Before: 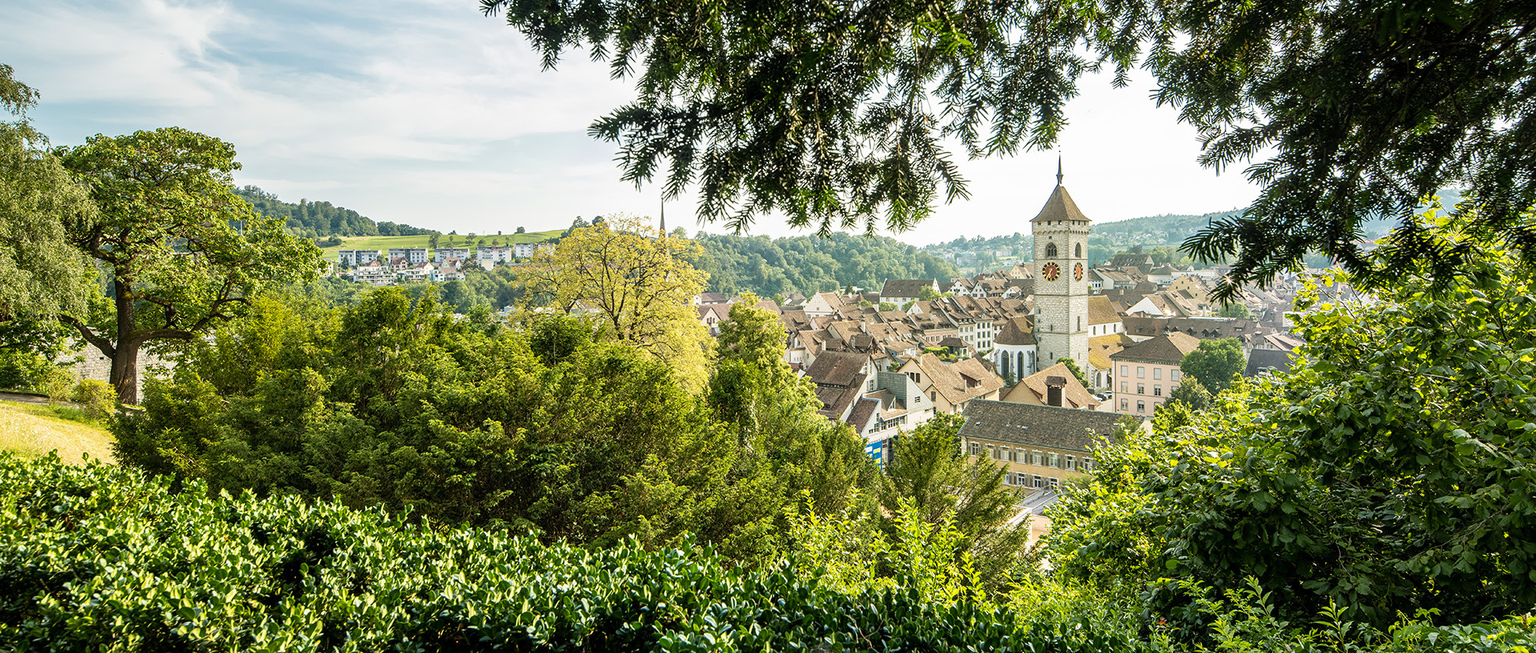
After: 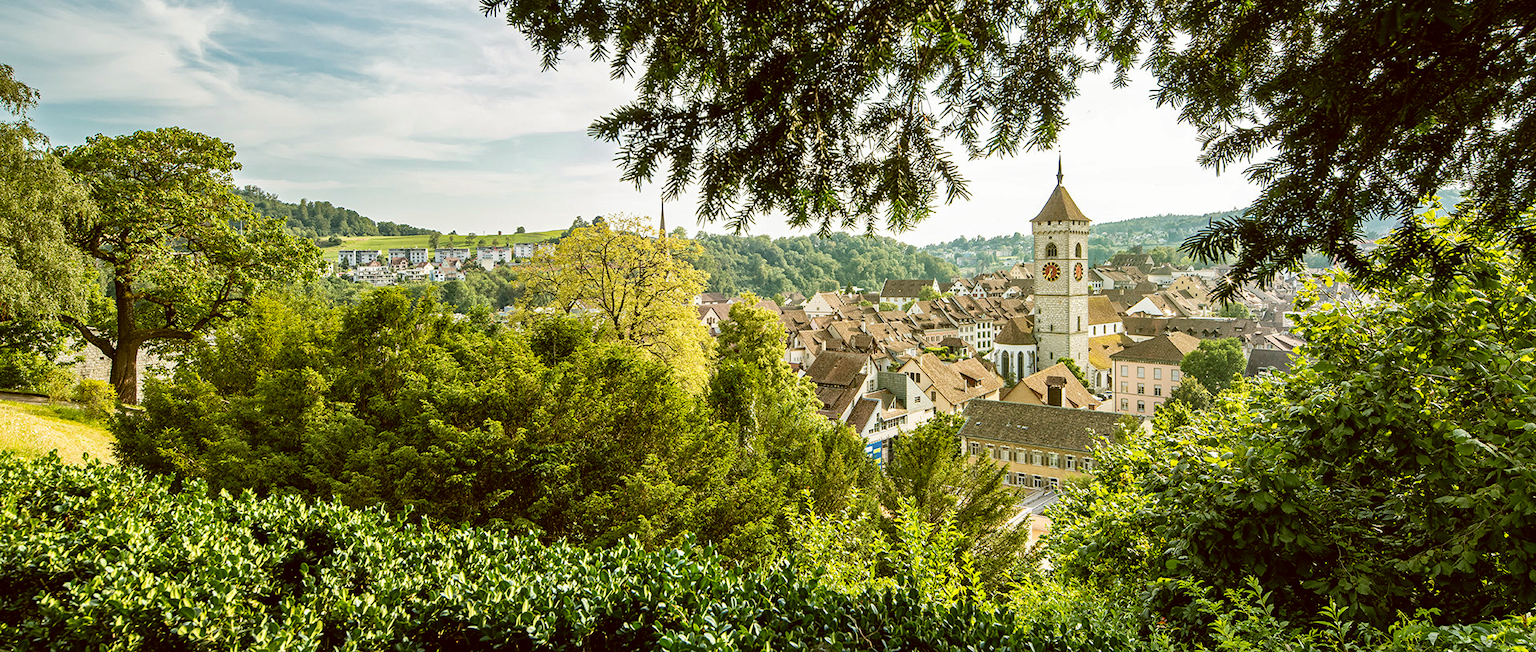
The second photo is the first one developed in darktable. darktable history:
haze removal: strength 0.392, distance 0.213, compatibility mode true, adaptive false
color correction: highlights a* -0.353, highlights b* 0.176, shadows a* 4.47, shadows b* 20.2
